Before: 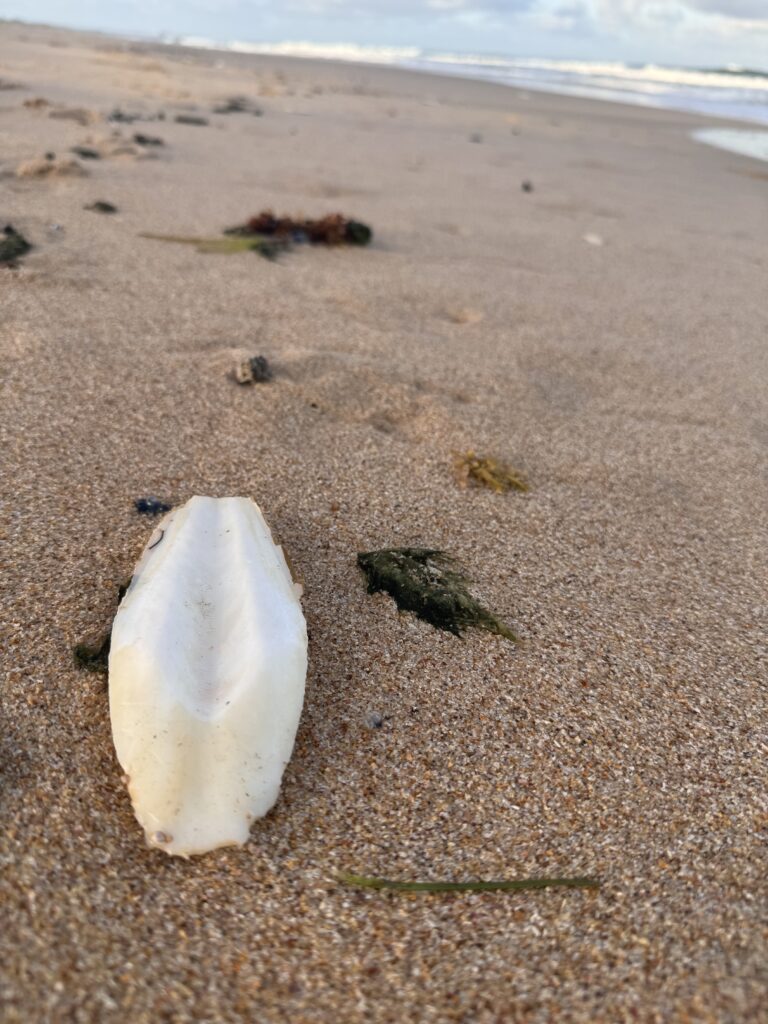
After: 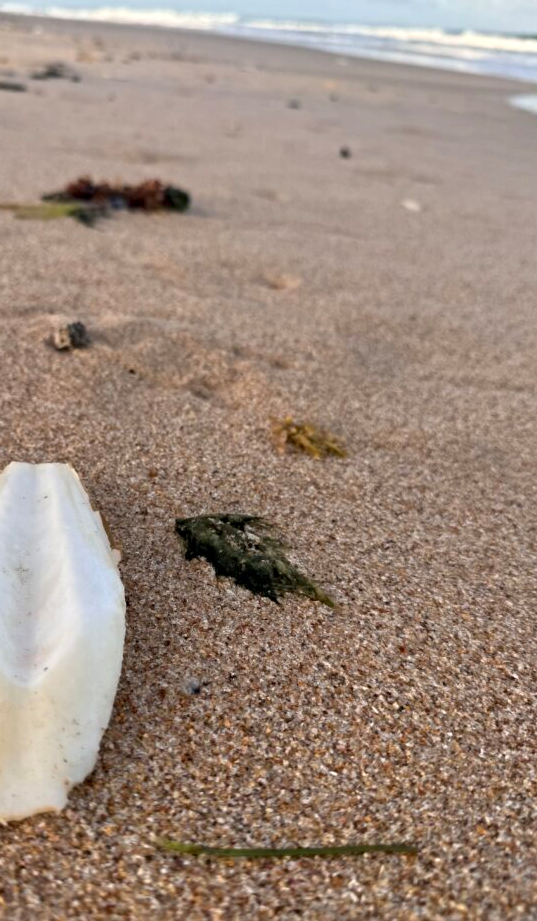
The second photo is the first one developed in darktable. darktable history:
exposure: black level correction 0.001, compensate exposure bias true, compensate highlight preservation false
contrast equalizer: octaves 7, y [[0.5, 0.5, 0.501, 0.63, 0.504, 0.5], [0.5 ×6], [0.5 ×6], [0 ×6], [0 ×6]]
crop and rotate: left 23.799%, top 3.337%, right 6.214%, bottom 6.686%
